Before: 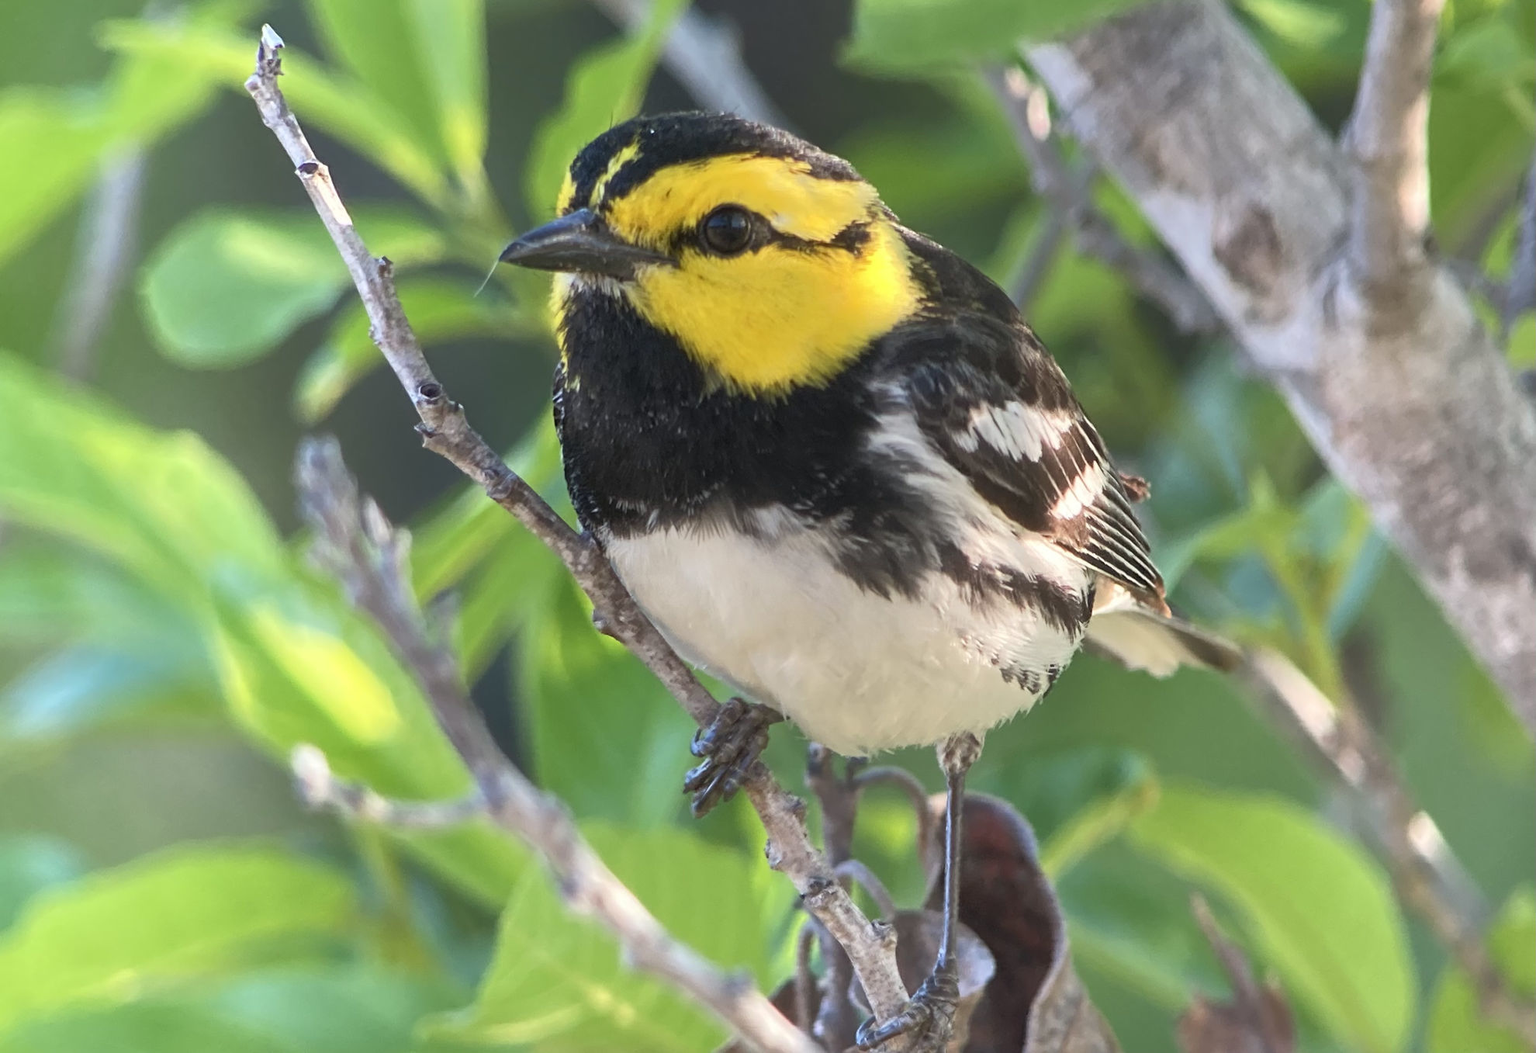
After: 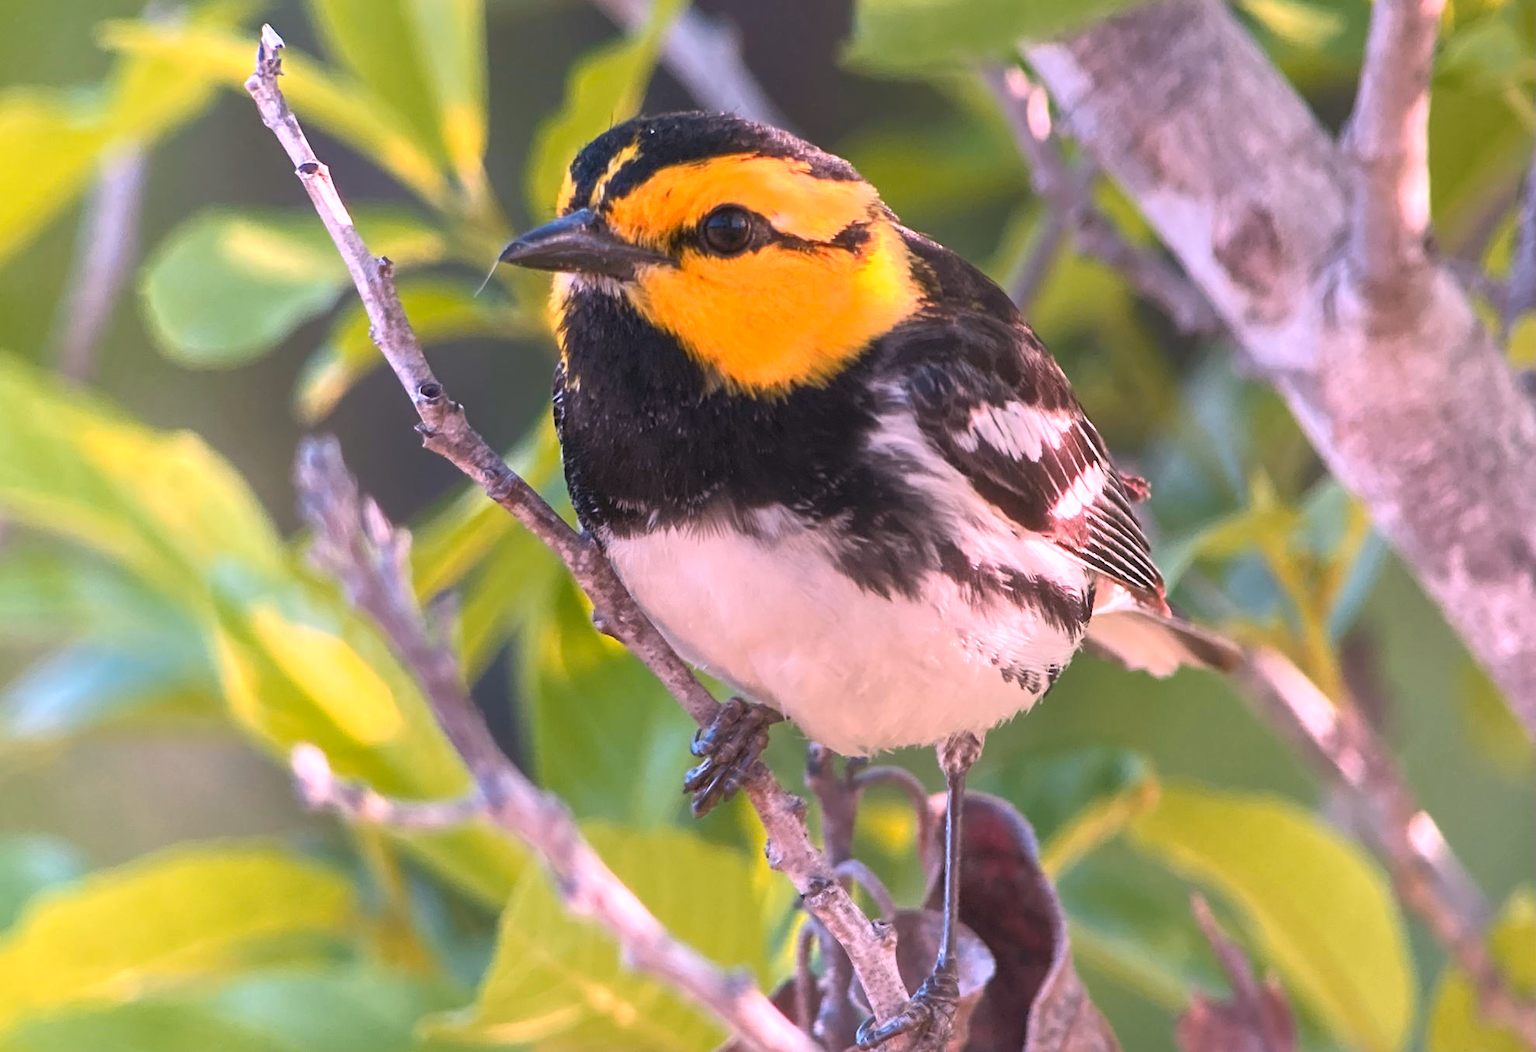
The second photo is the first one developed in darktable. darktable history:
color zones: curves: ch1 [(0.239, 0.552) (0.75, 0.5)]; ch2 [(0.25, 0.462) (0.749, 0.457)], mix 25.94%
white balance: red 1.188, blue 1.11
